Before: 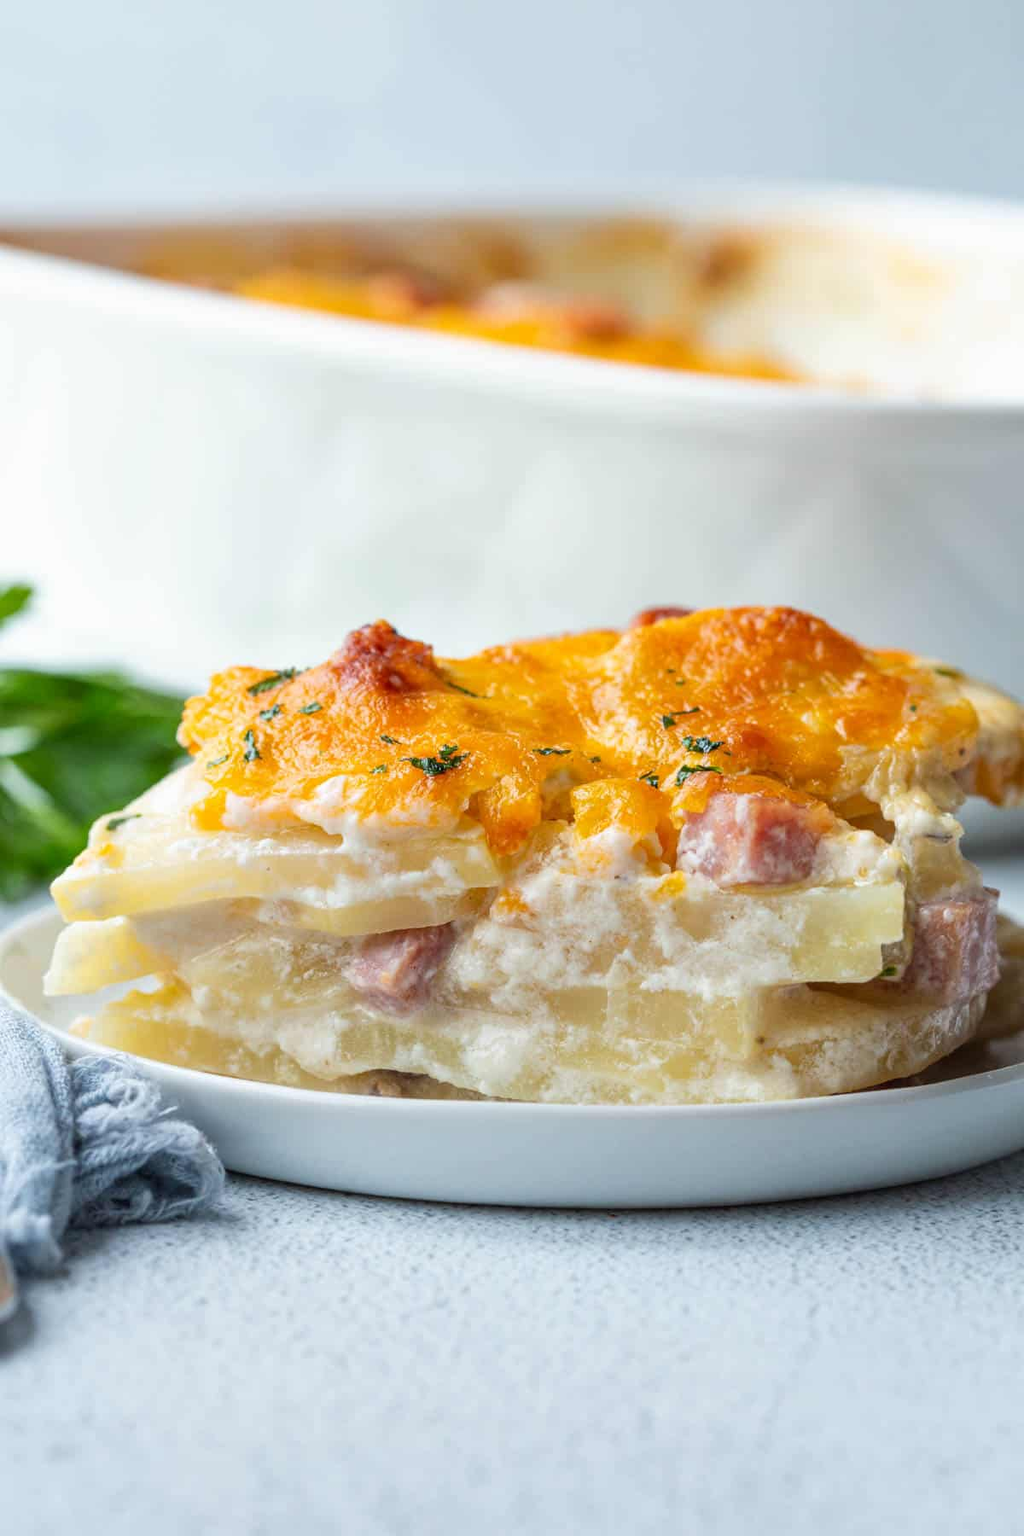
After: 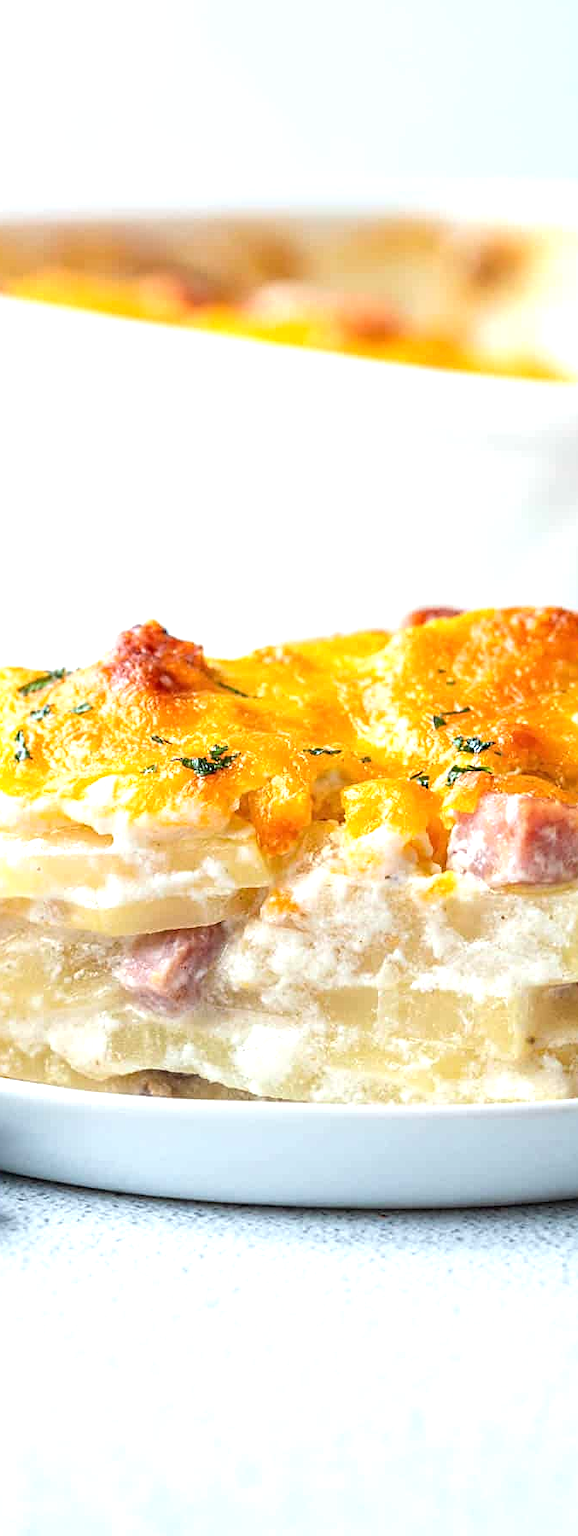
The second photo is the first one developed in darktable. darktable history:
exposure: black level correction 0, exposure 0.704 EV, compensate highlight preservation false
crop and rotate: left 22.446%, right 20.971%
sharpen: on, module defaults
